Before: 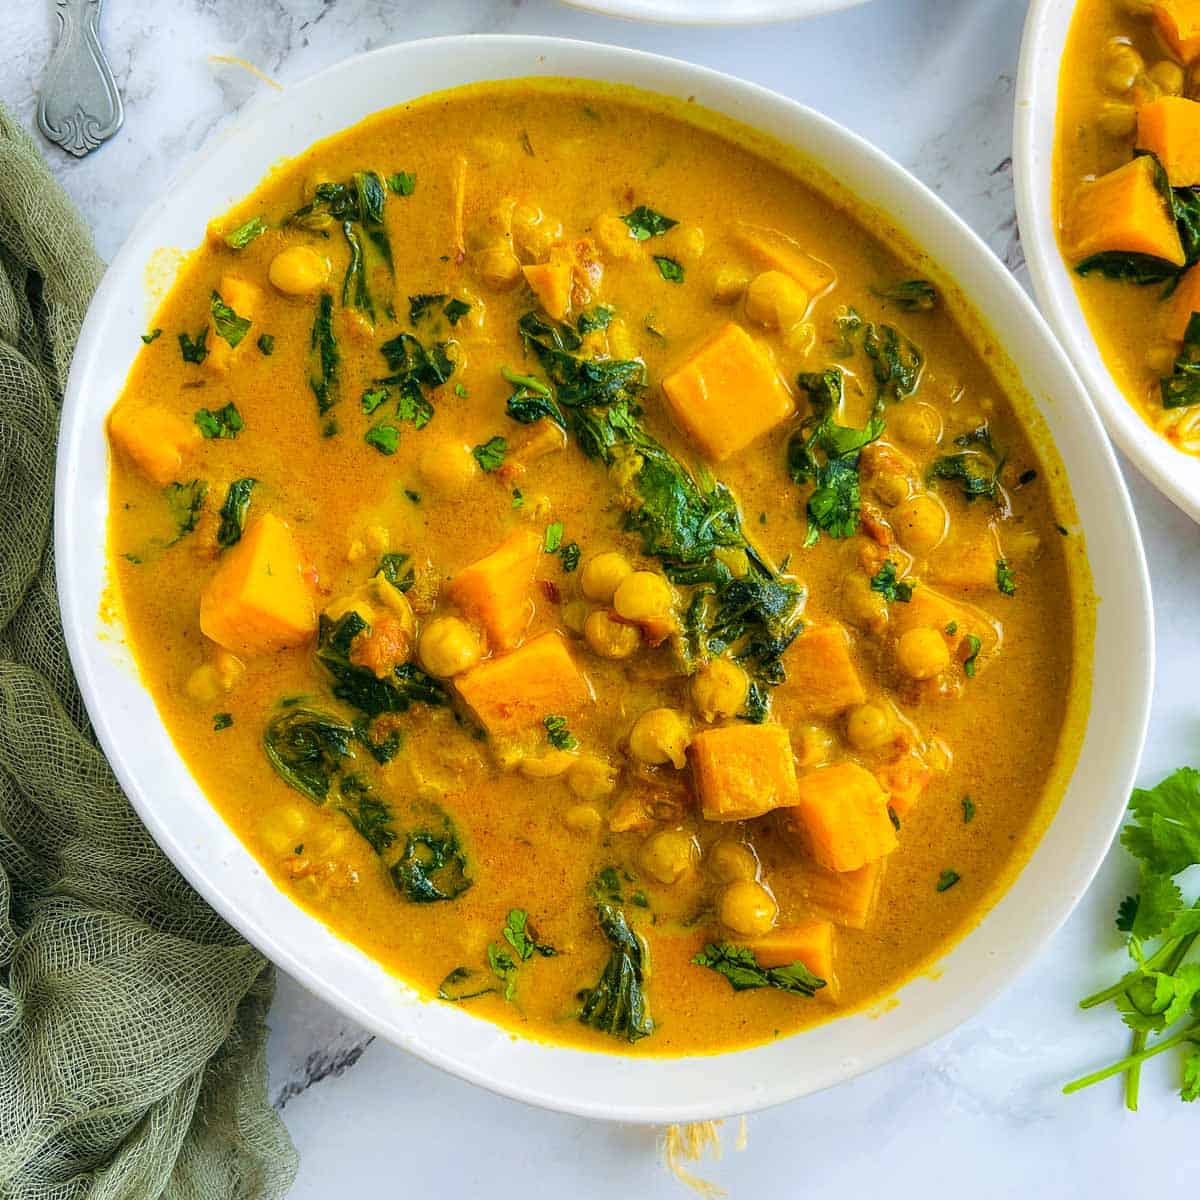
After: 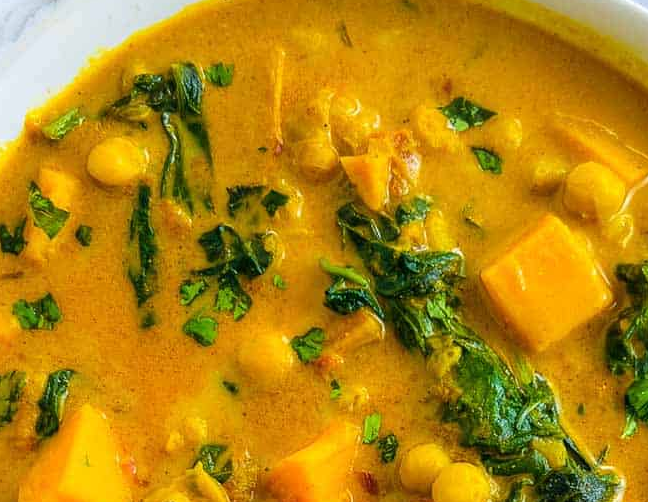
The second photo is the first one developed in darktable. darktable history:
crop: left 15.209%, top 9.15%, right 30.724%, bottom 48.97%
